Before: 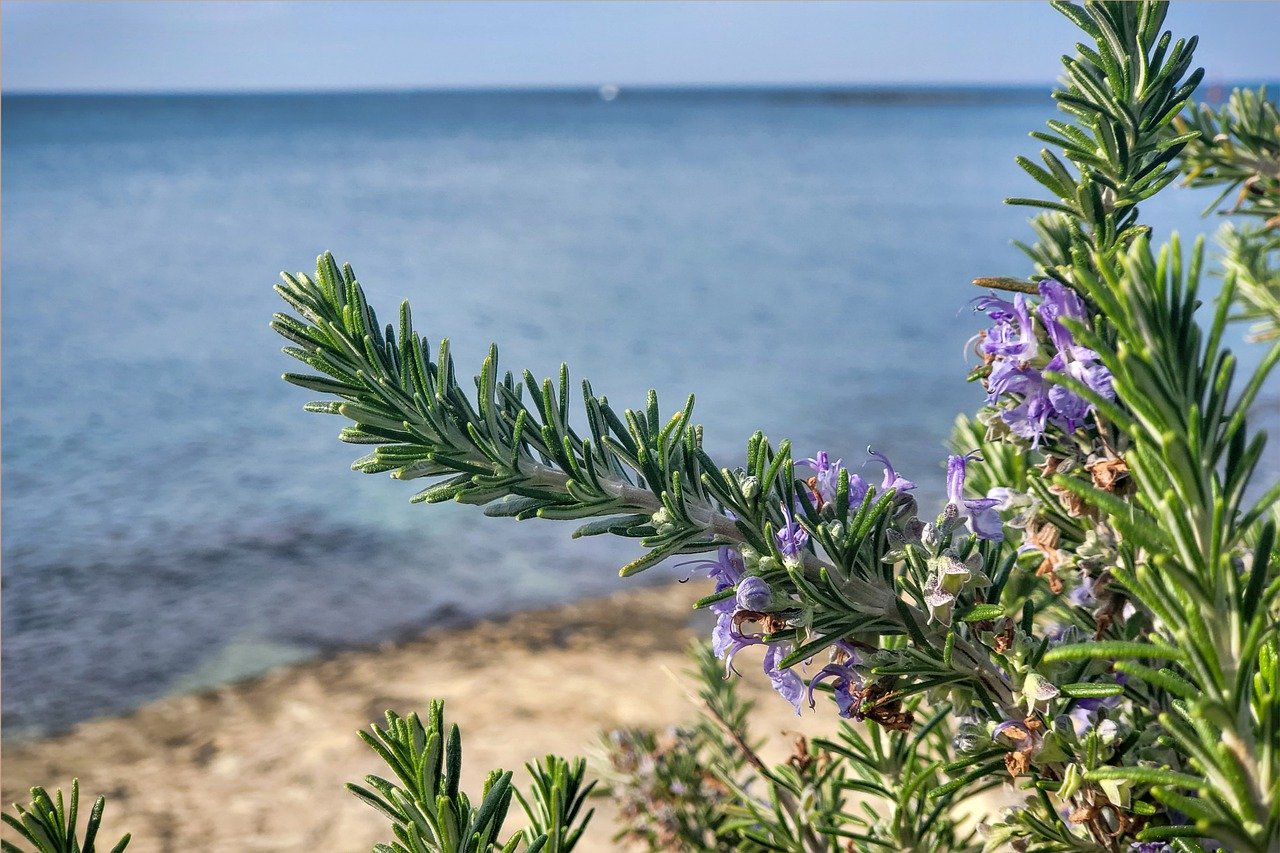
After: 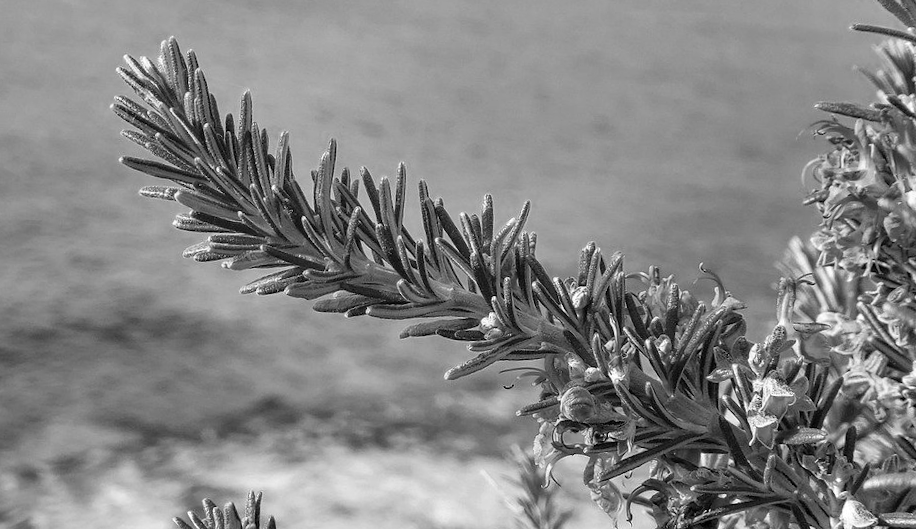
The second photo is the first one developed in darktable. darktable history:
crop and rotate: angle -3.37°, left 9.79%, top 20.73%, right 12.42%, bottom 11.82%
monochrome: on, module defaults
color zones: curves: ch0 [(0, 0.613) (0.01, 0.613) (0.245, 0.448) (0.498, 0.529) (0.642, 0.665) (0.879, 0.777) (0.99, 0.613)]; ch1 [(0, 0) (0.143, 0) (0.286, 0) (0.429, 0) (0.571, 0) (0.714, 0) (0.857, 0)], mix -138.01%
